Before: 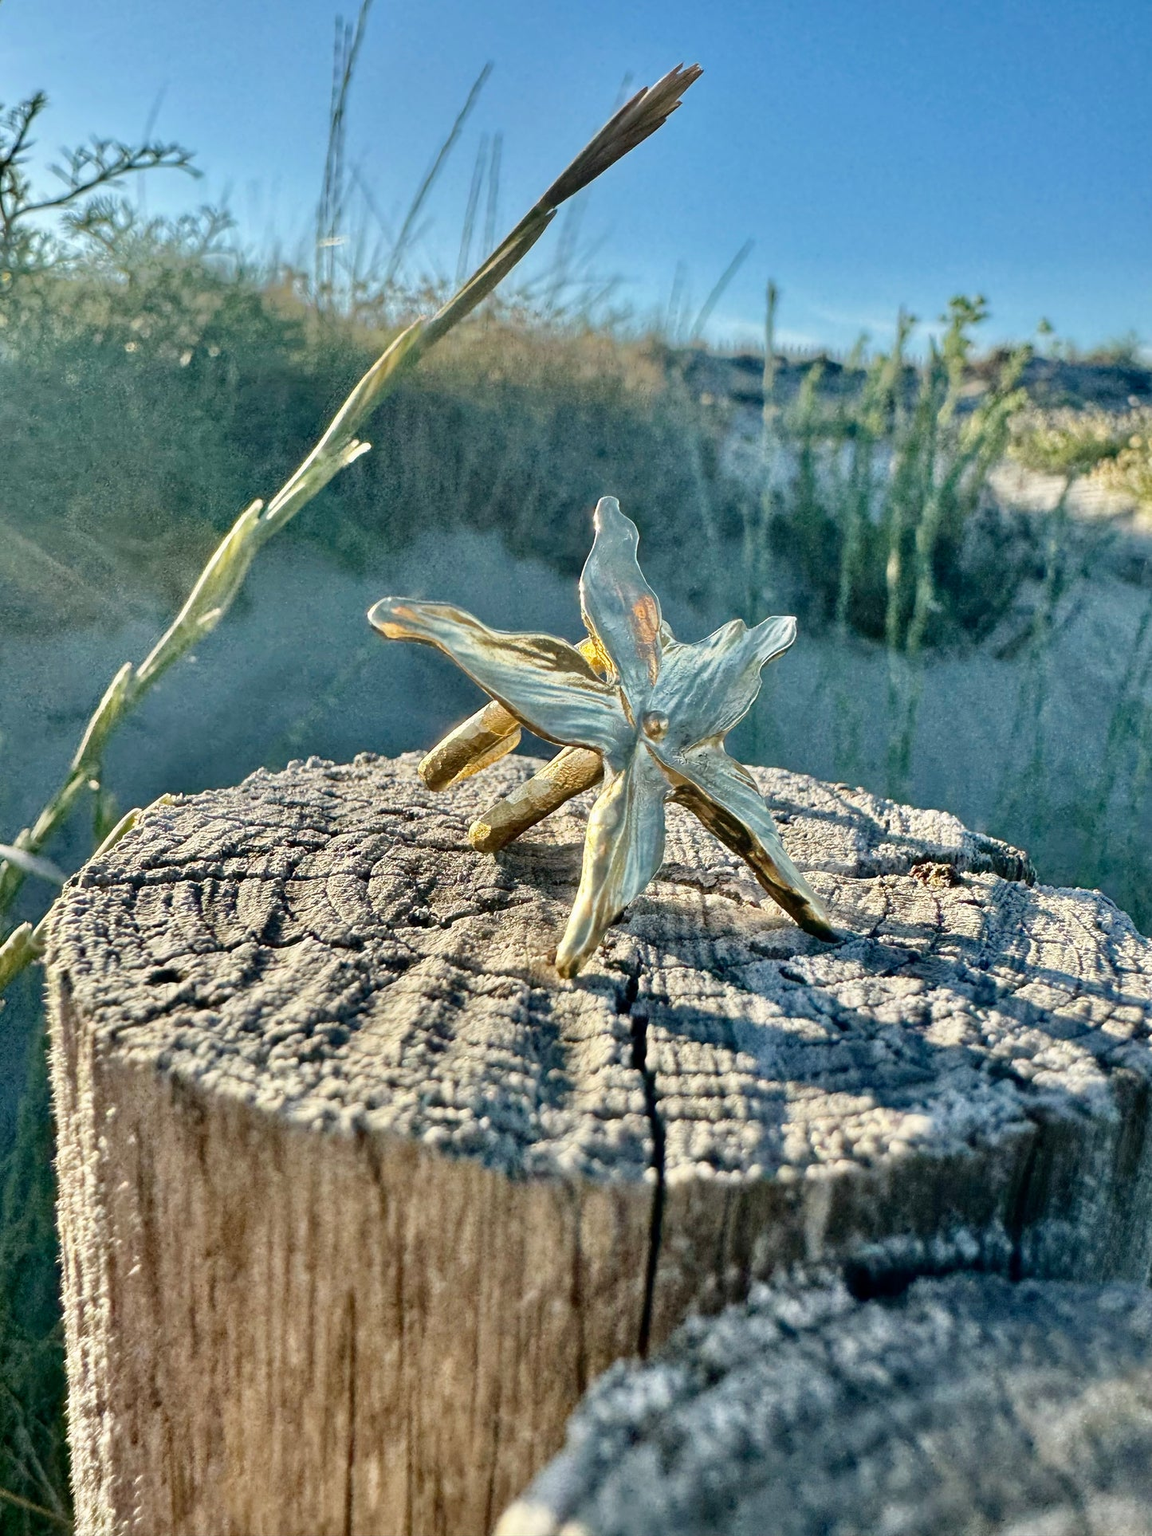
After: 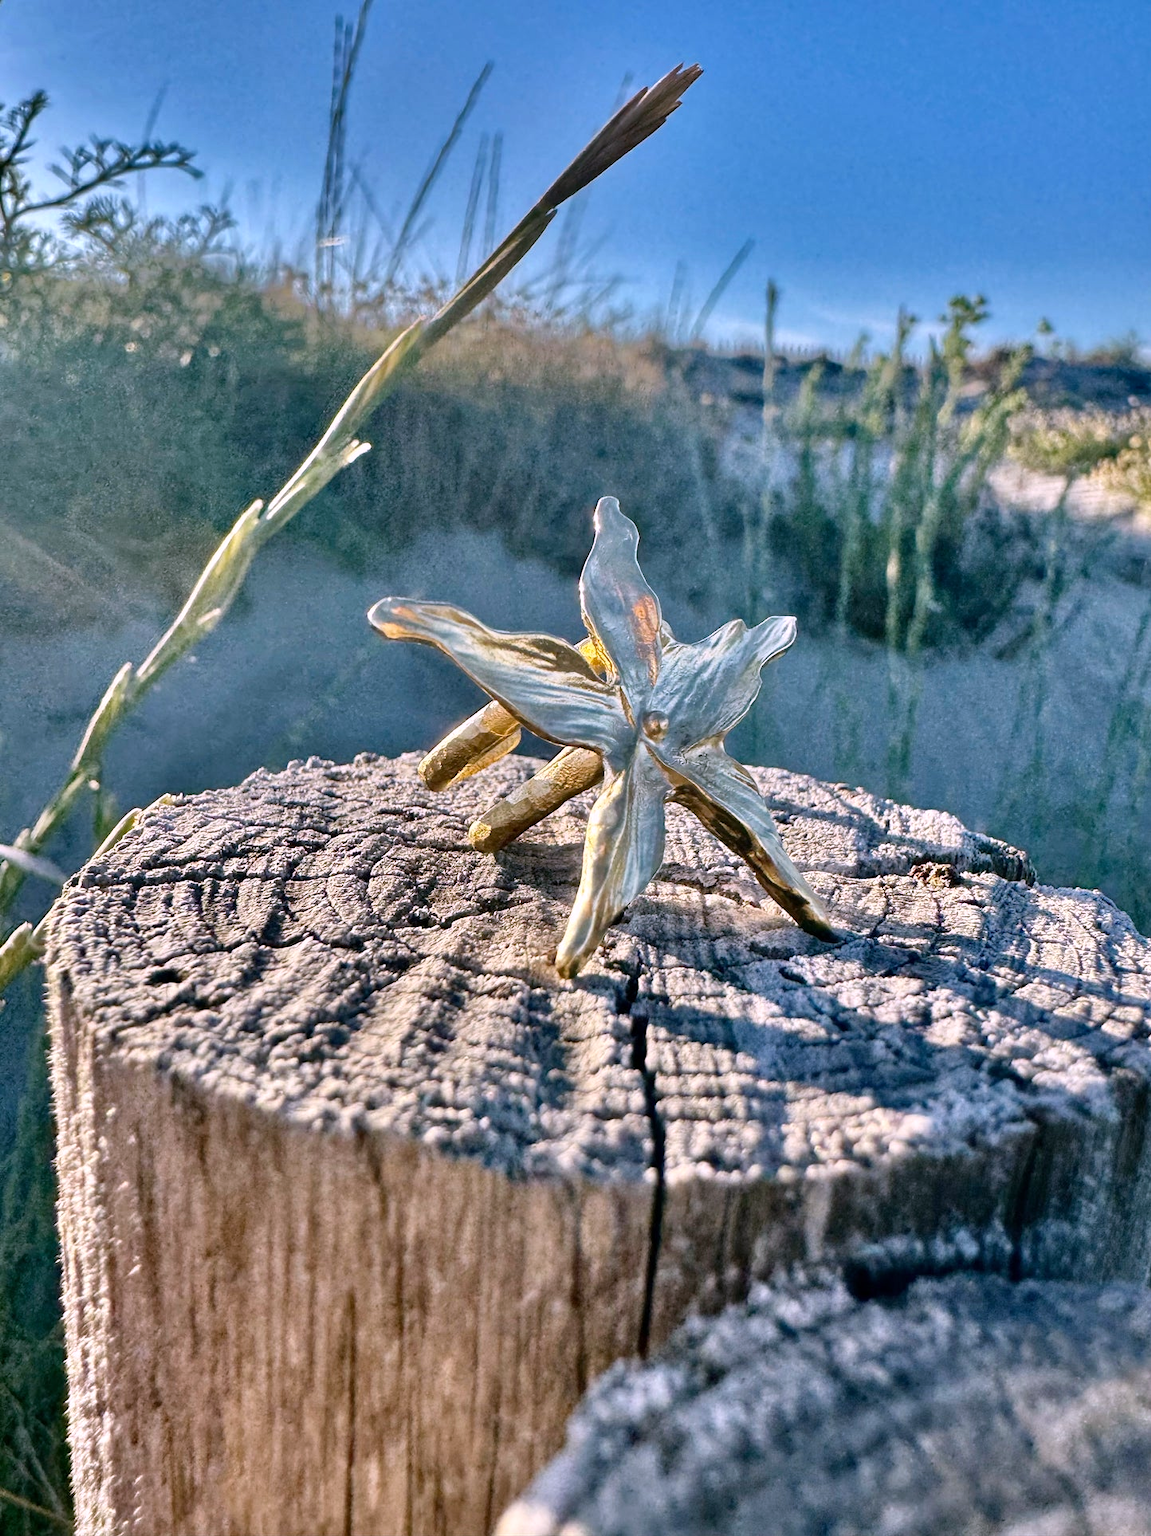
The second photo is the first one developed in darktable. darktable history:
white balance: red 1.066, blue 1.119
shadows and highlights: shadows 19.13, highlights -83.41, soften with gaussian
